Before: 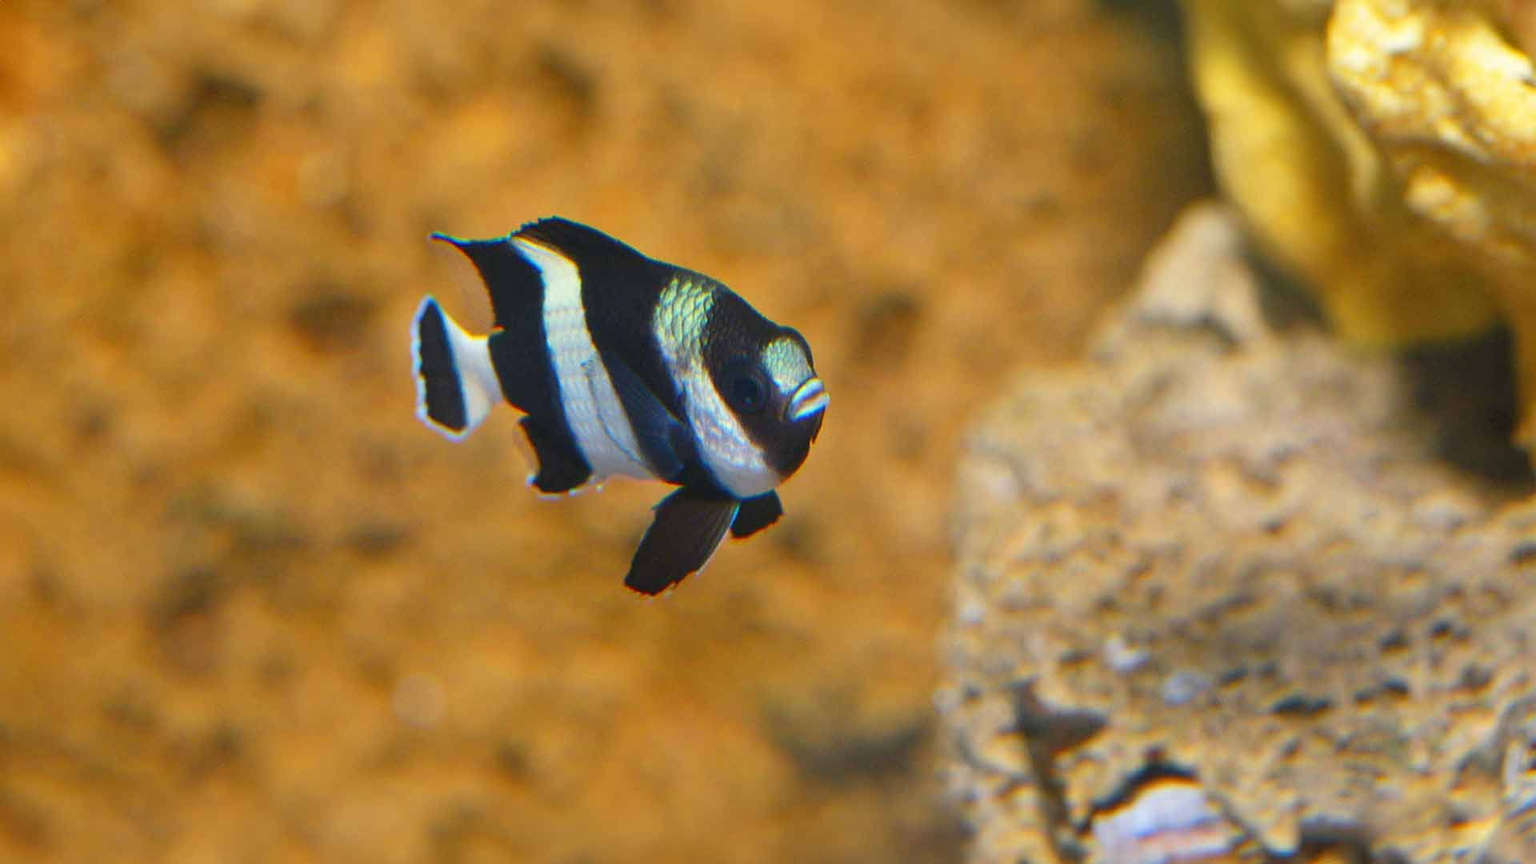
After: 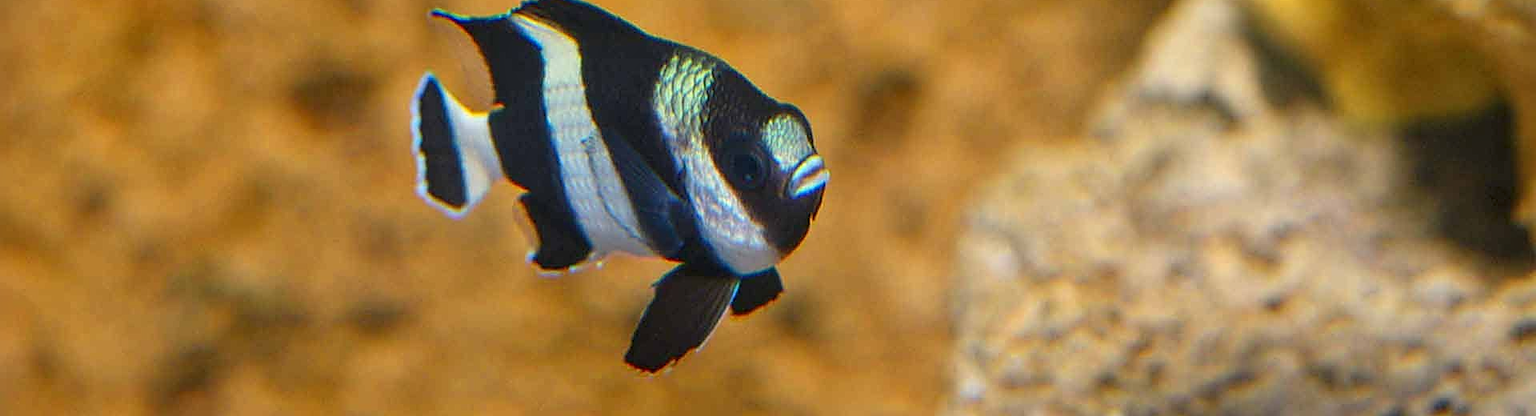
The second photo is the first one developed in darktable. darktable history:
vignetting: fall-off start 97.24%, width/height ratio 1.18
sharpen: on, module defaults
crop and rotate: top 25.901%, bottom 25.835%
local contrast: on, module defaults
